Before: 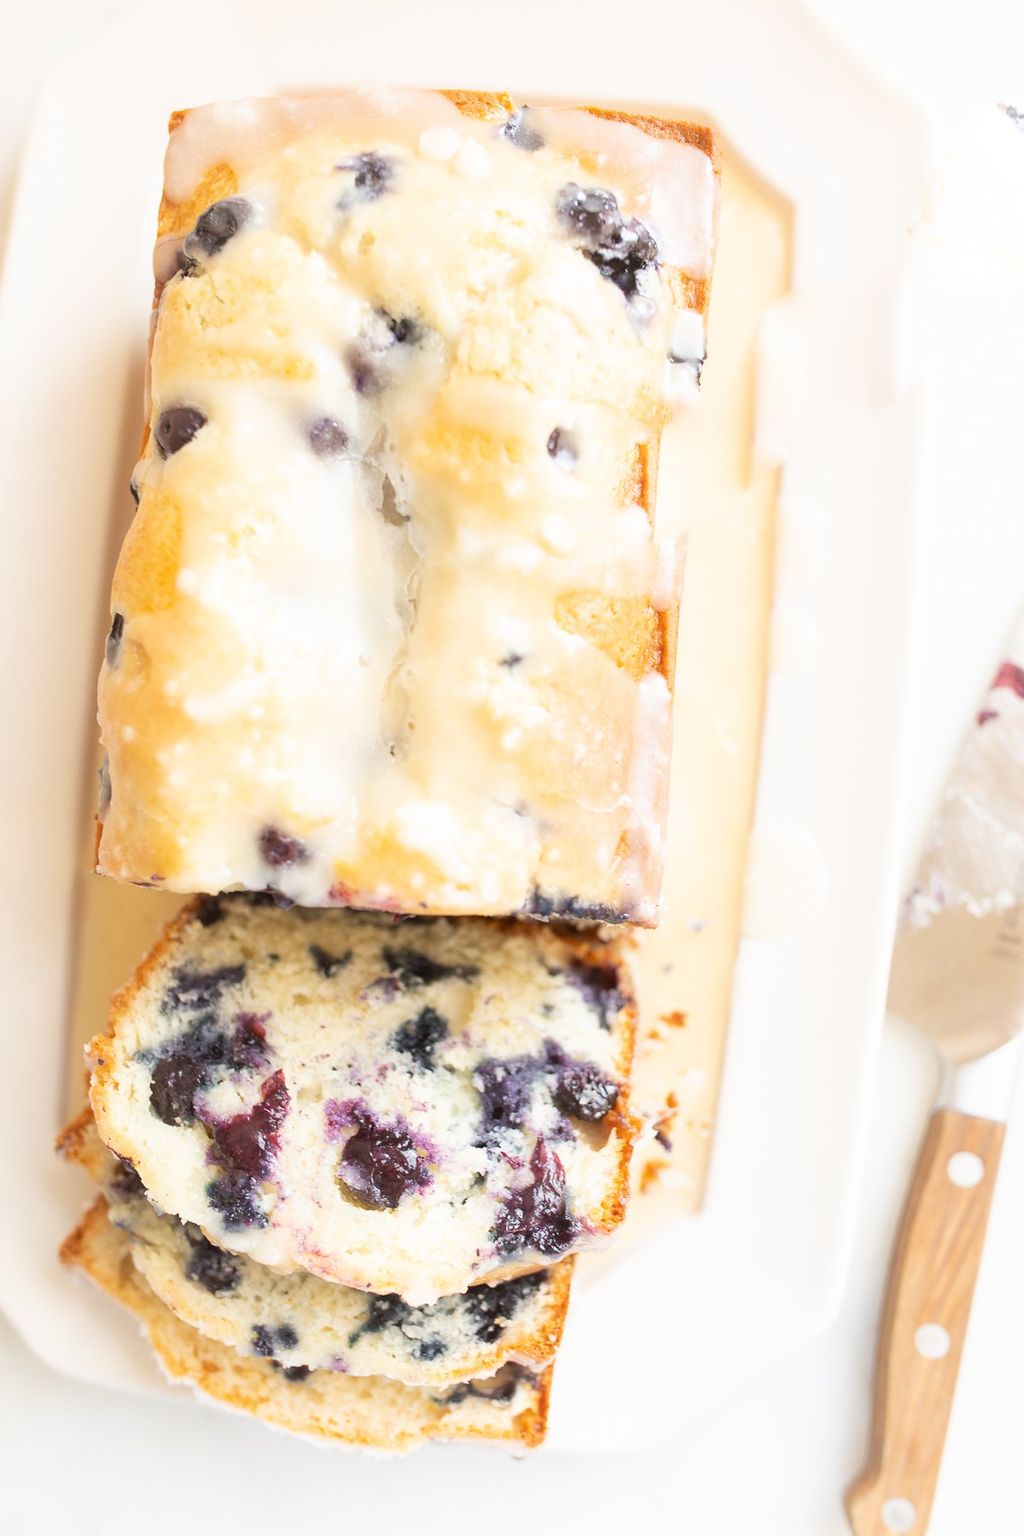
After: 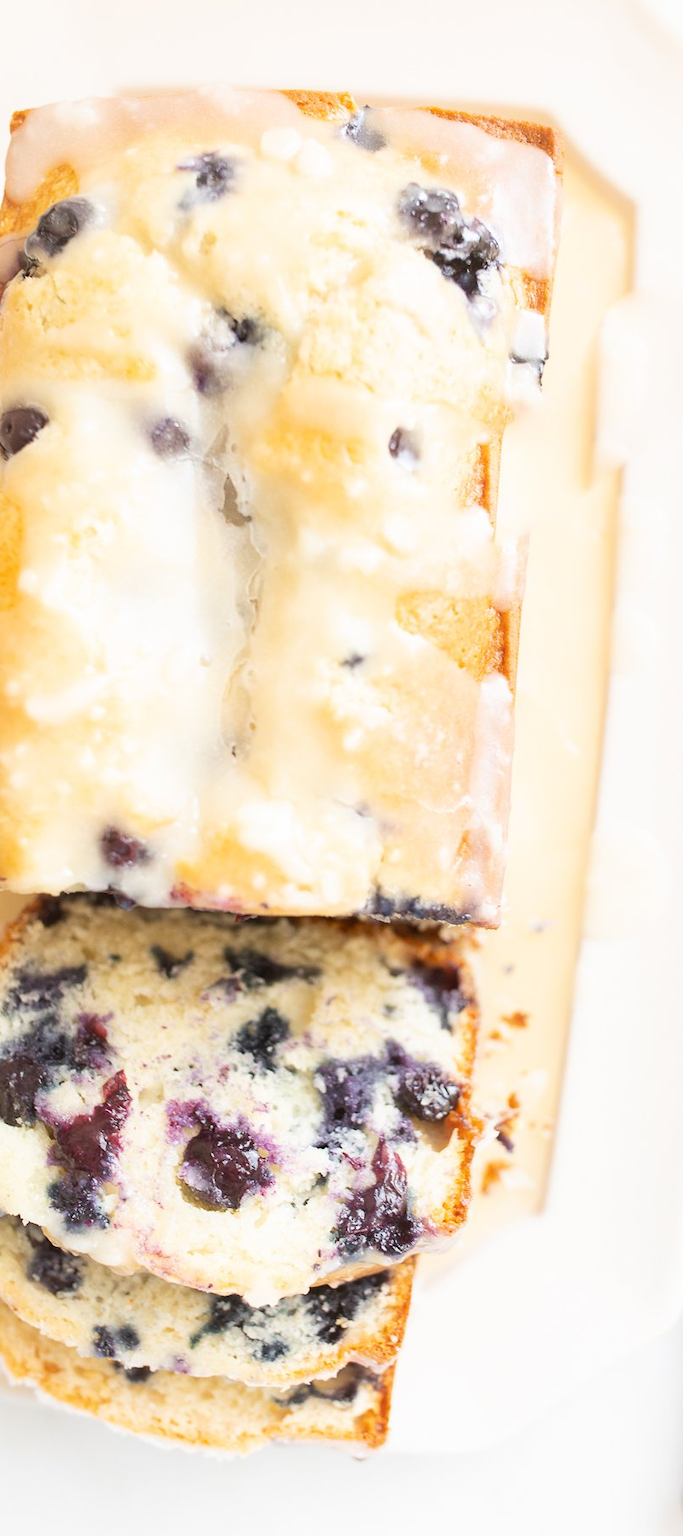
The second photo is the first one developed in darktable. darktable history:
crop and rotate: left 15.504%, right 17.8%
